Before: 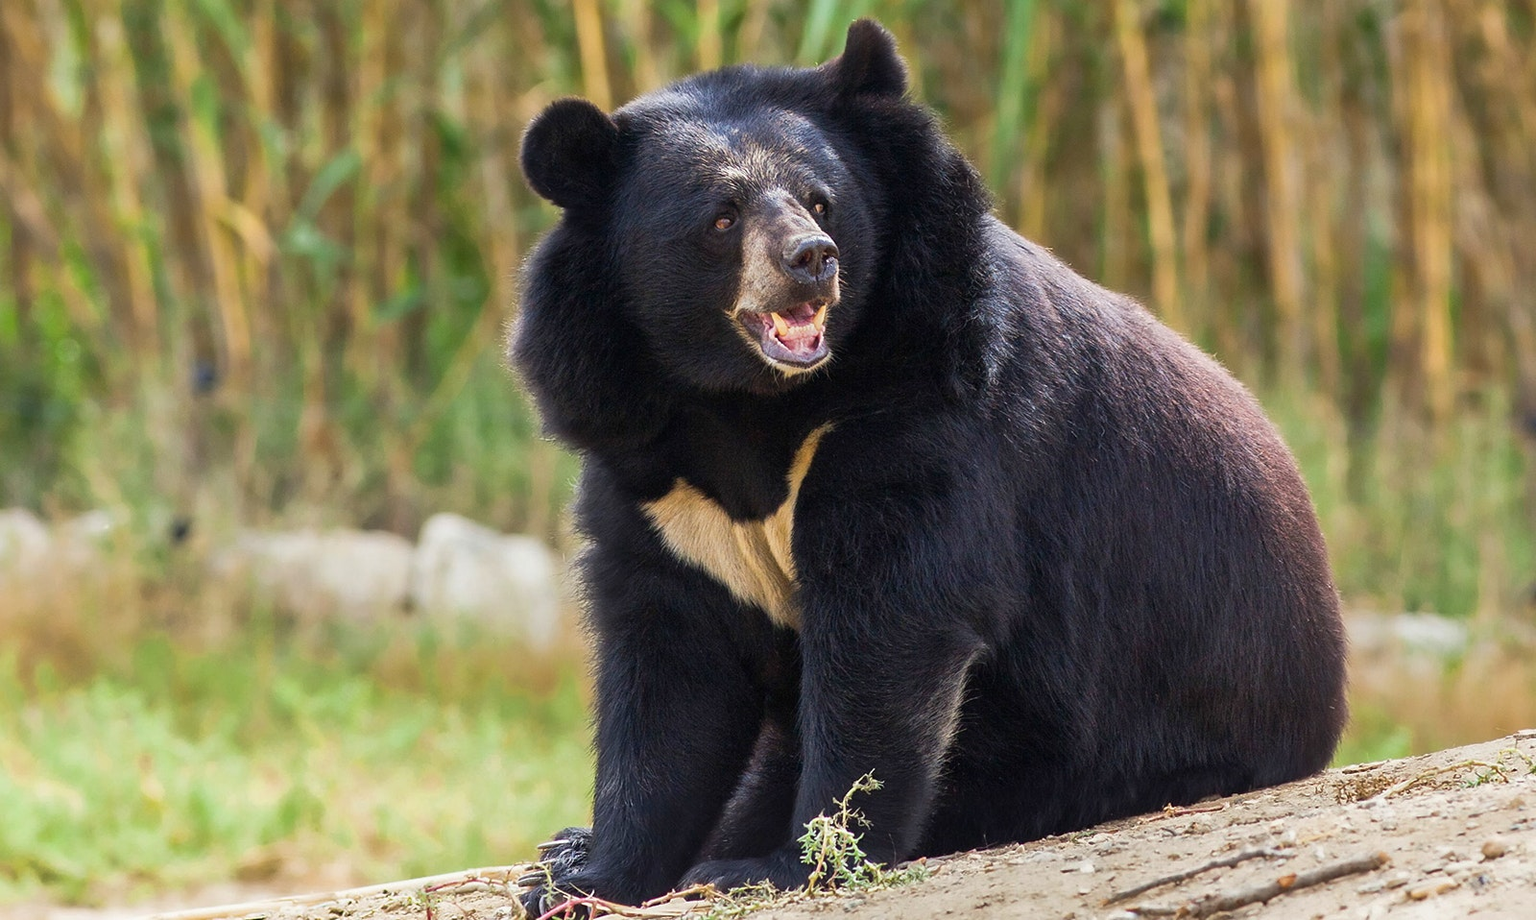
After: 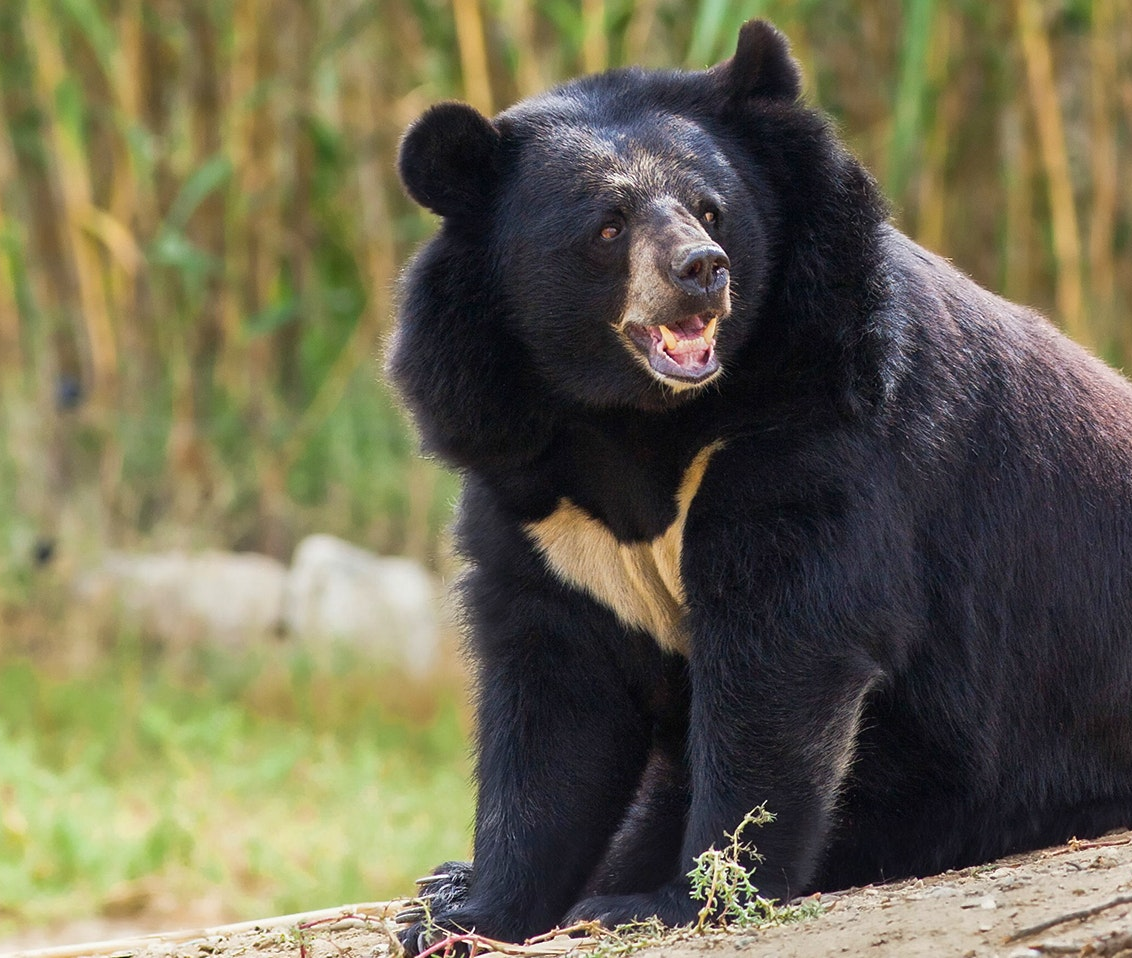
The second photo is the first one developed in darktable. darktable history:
crop and rotate: left 9.005%, right 20.237%
